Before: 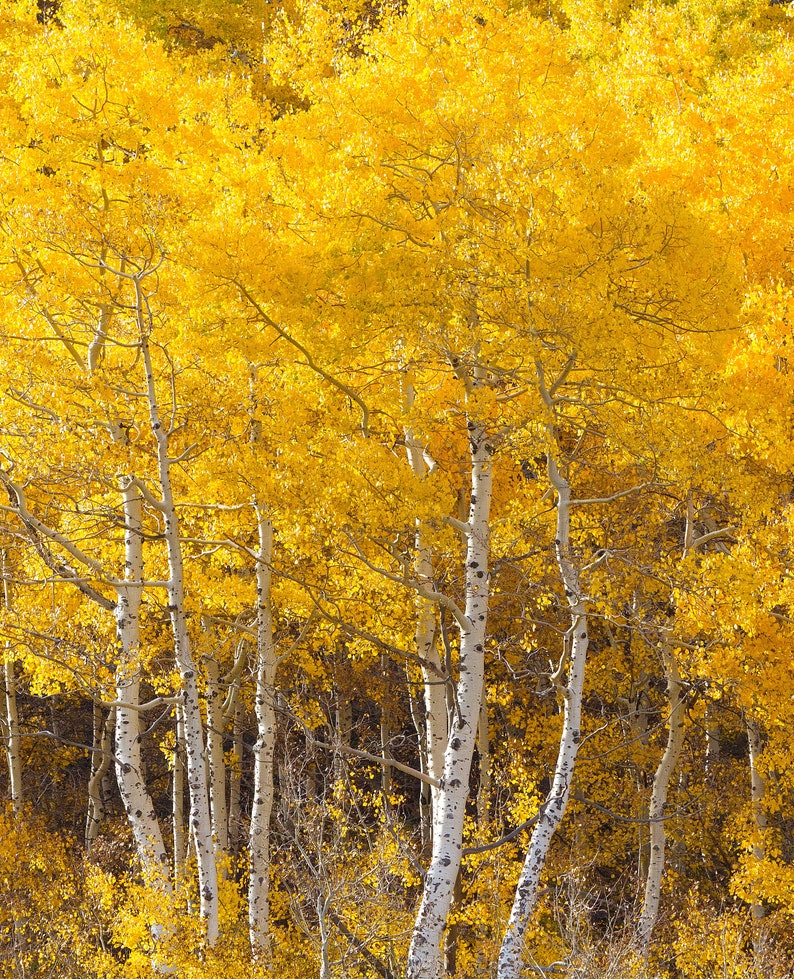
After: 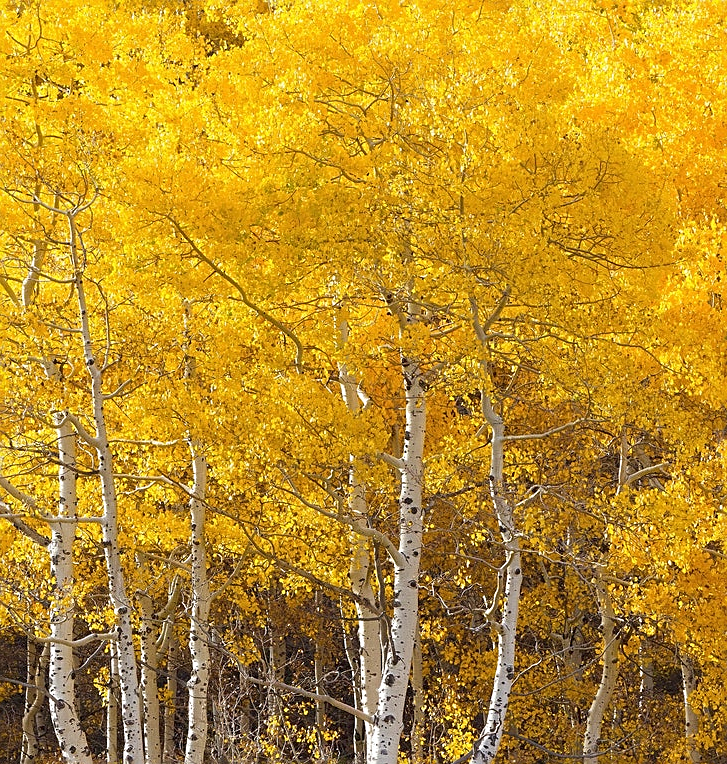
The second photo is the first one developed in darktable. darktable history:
crop: left 8.328%, top 6.572%, bottom 15.362%
sharpen: on, module defaults
